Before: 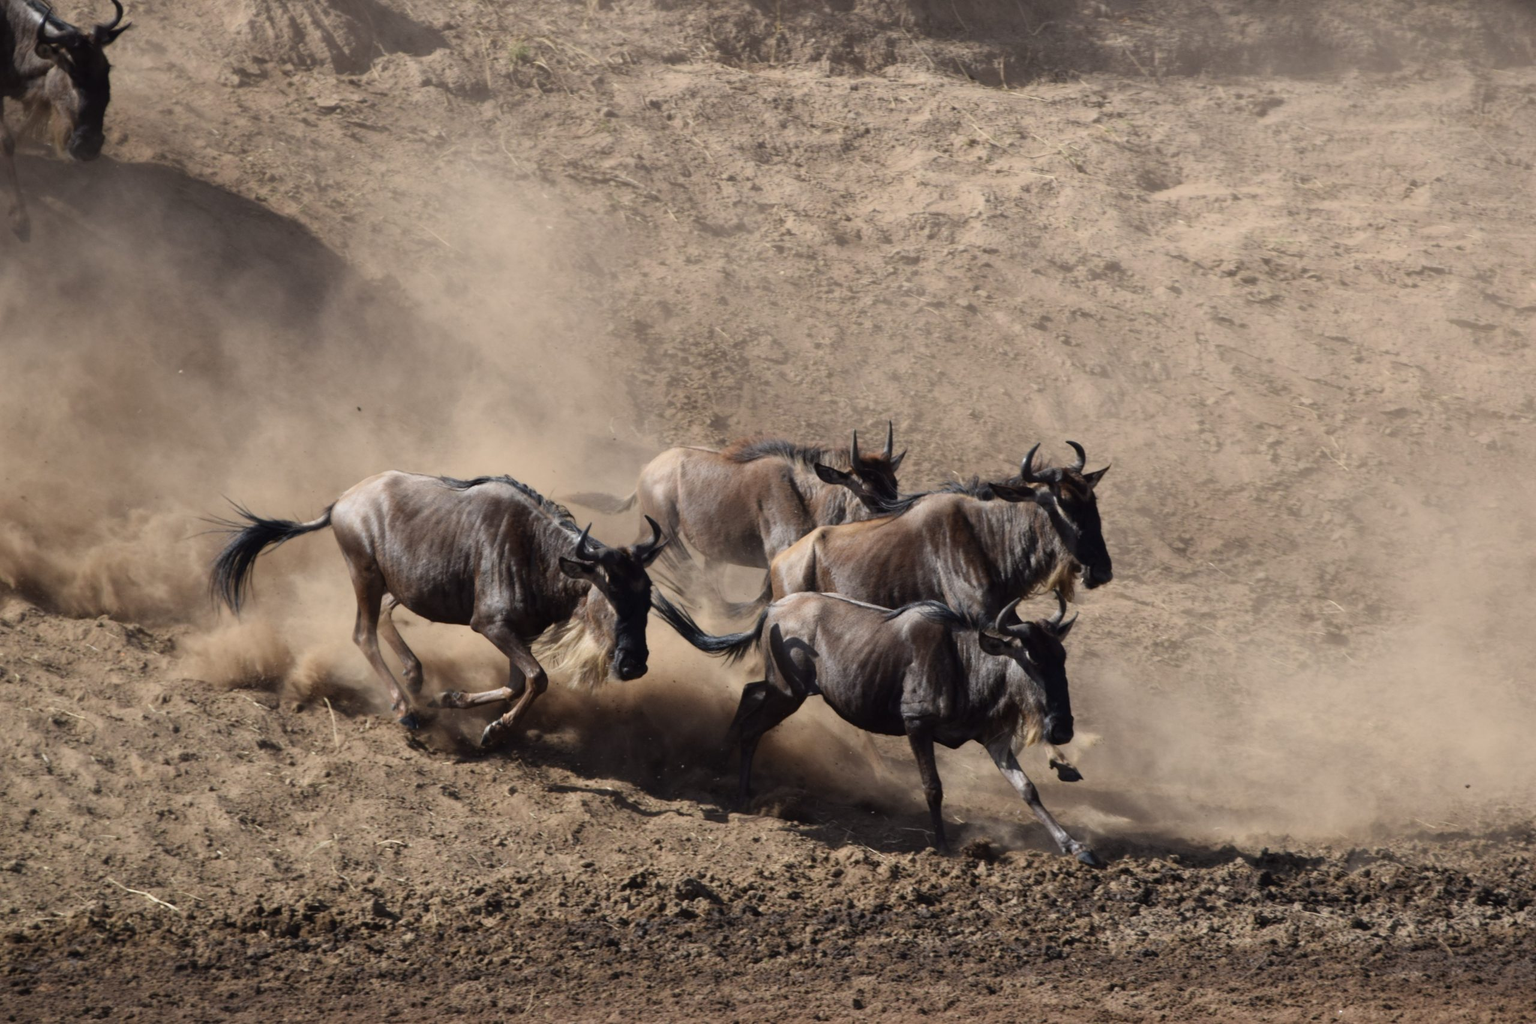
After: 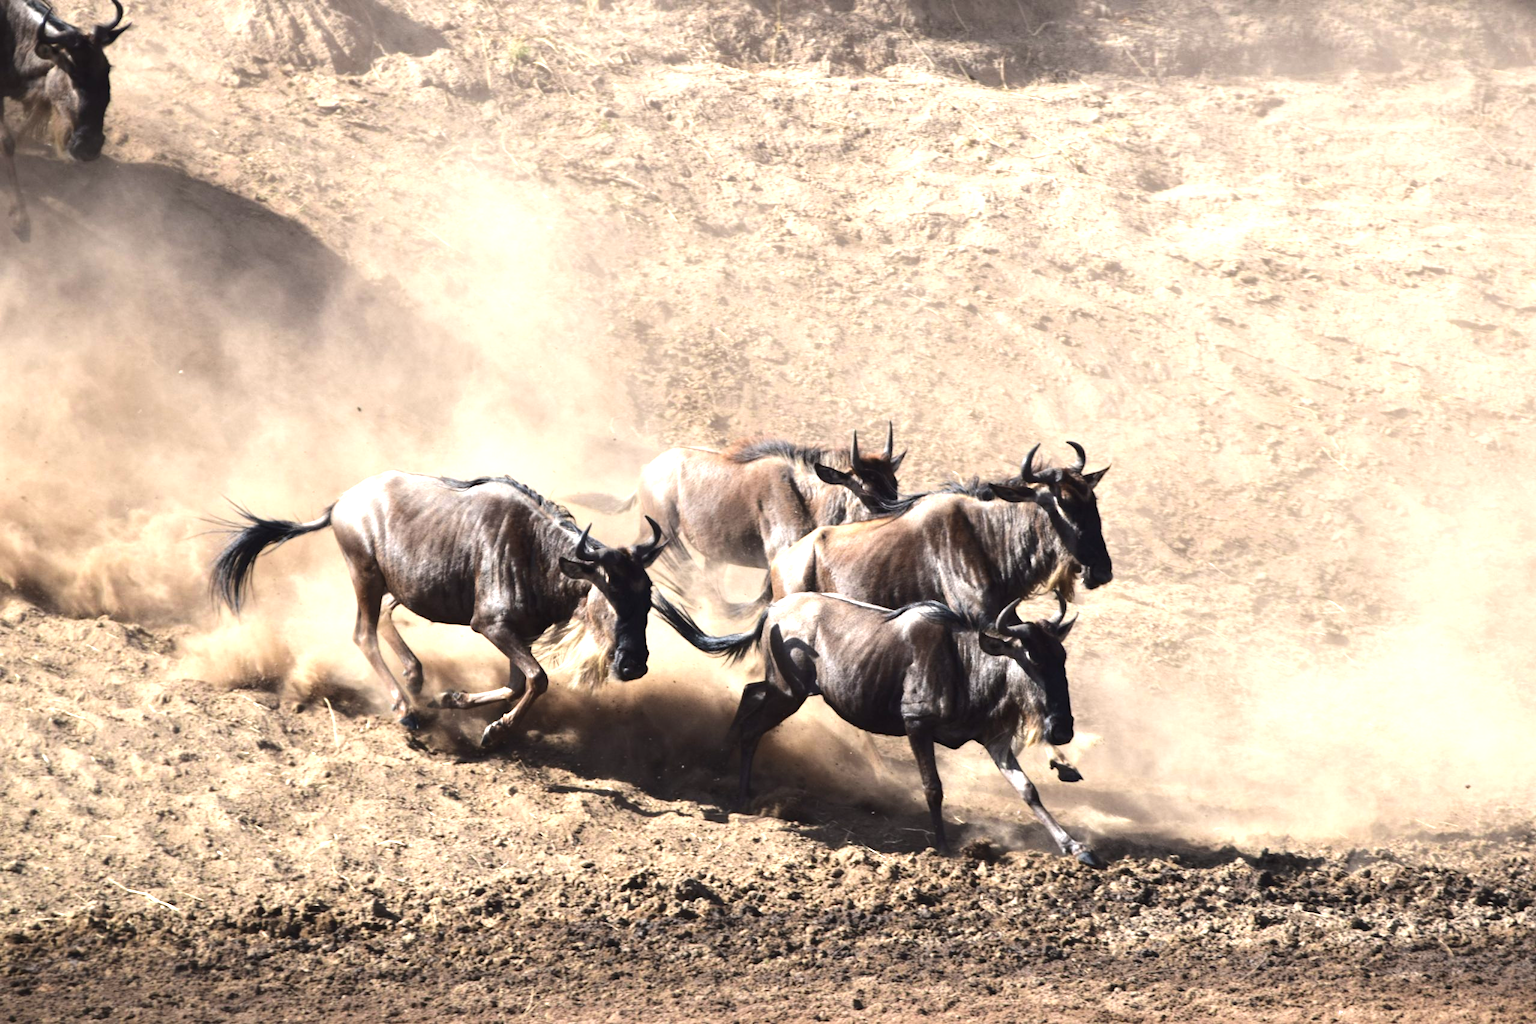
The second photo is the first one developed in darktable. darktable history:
tone equalizer: -8 EV 0.001 EV, -7 EV -0.002 EV, -6 EV 0.002 EV, -5 EV -0.03 EV, -4 EV -0.116 EV, -3 EV -0.169 EV, -2 EV 0.24 EV, -1 EV 0.702 EV, +0 EV 0.493 EV
white balance: red 1, blue 1
exposure: black level correction -0.001, exposure 0.9 EV, compensate exposure bias true, compensate highlight preservation false
